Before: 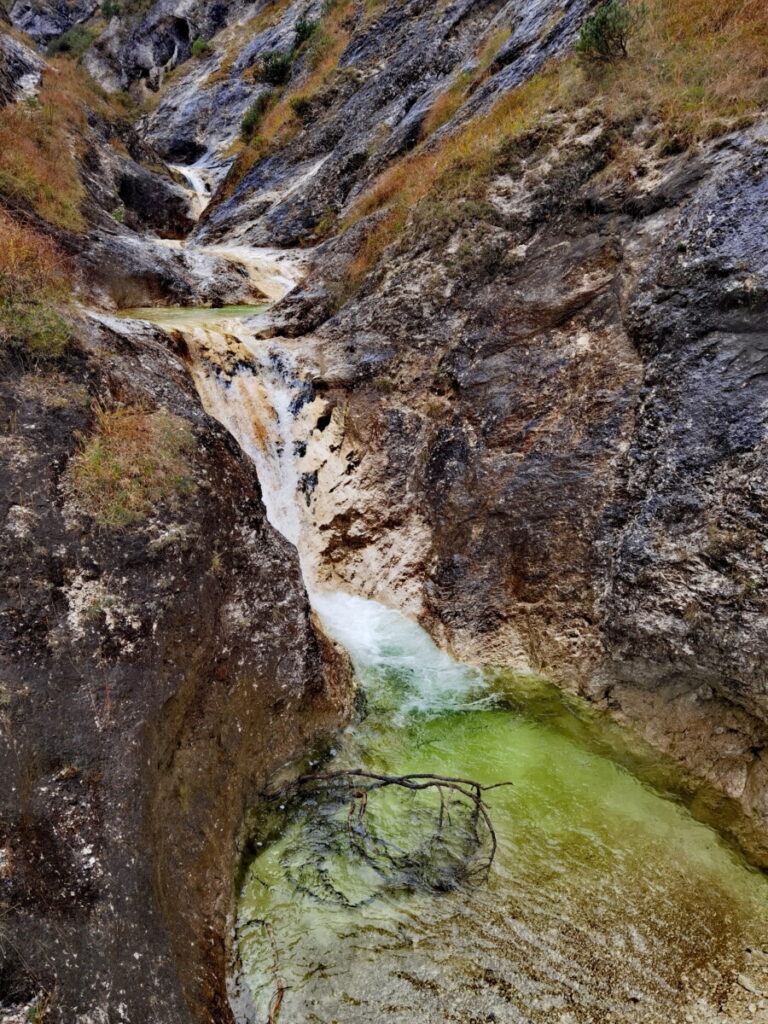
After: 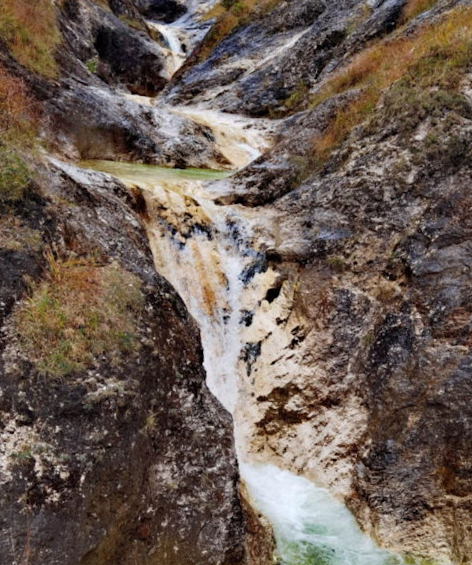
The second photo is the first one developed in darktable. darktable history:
crop and rotate: angle -6.32°, left 2.051%, top 6.647%, right 27.775%, bottom 30.413%
